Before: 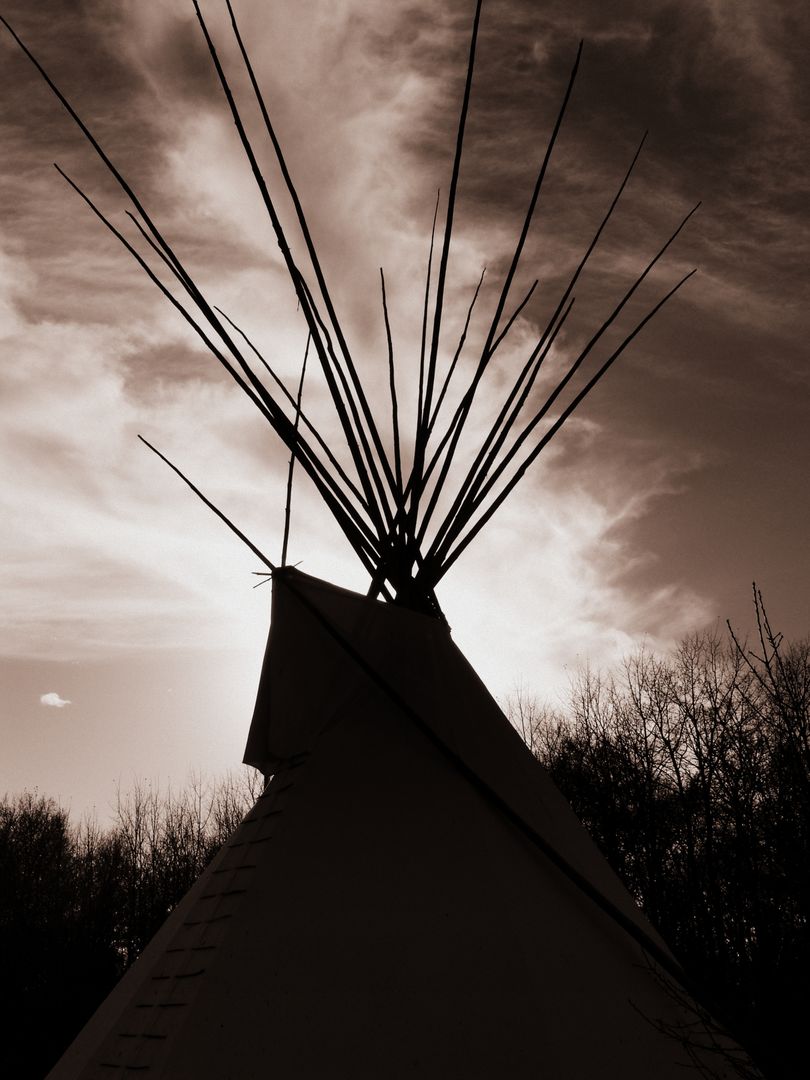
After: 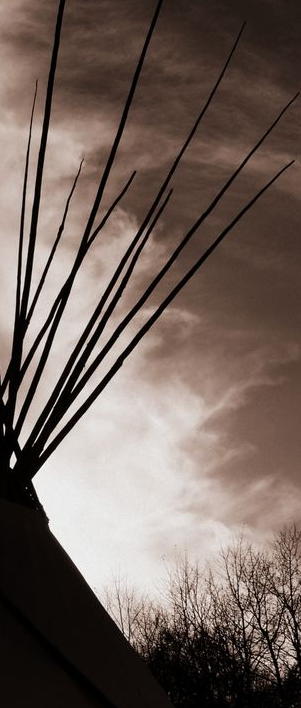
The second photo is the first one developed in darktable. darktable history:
crop and rotate: left 49.631%, top 10.116%, right 13.109%, bottom 24.288%
